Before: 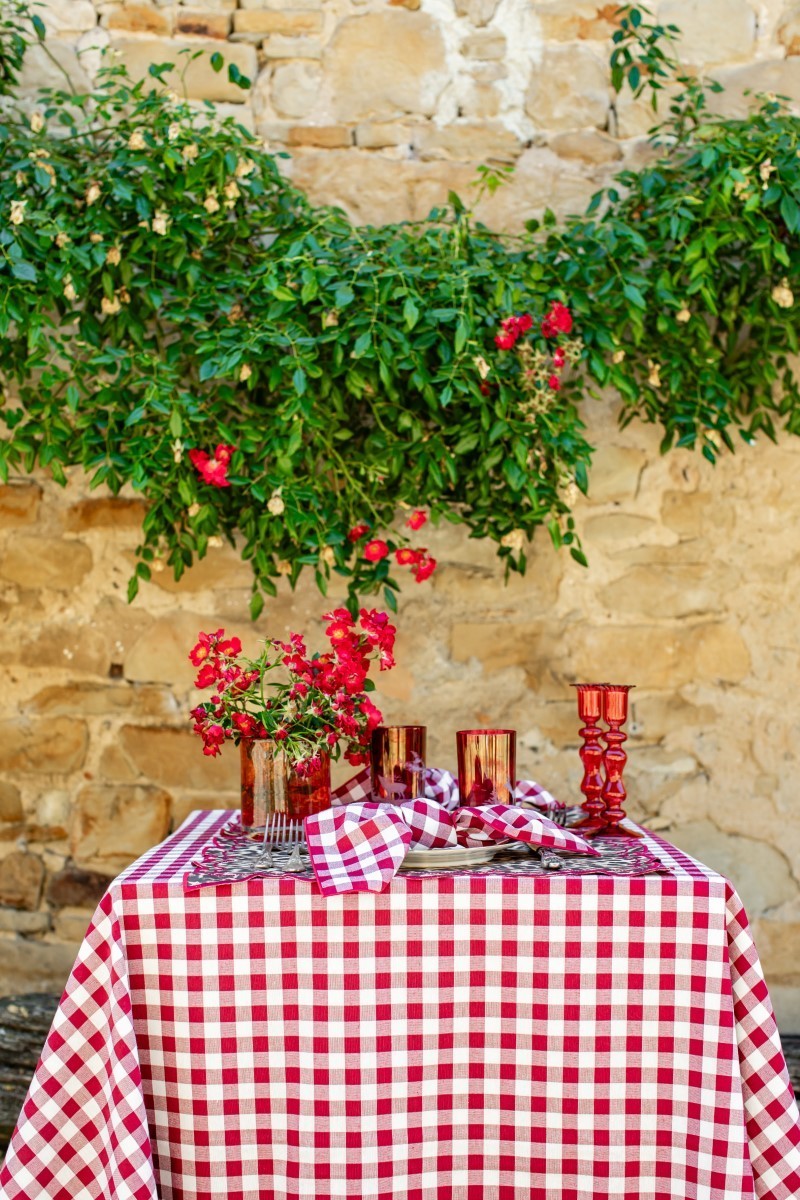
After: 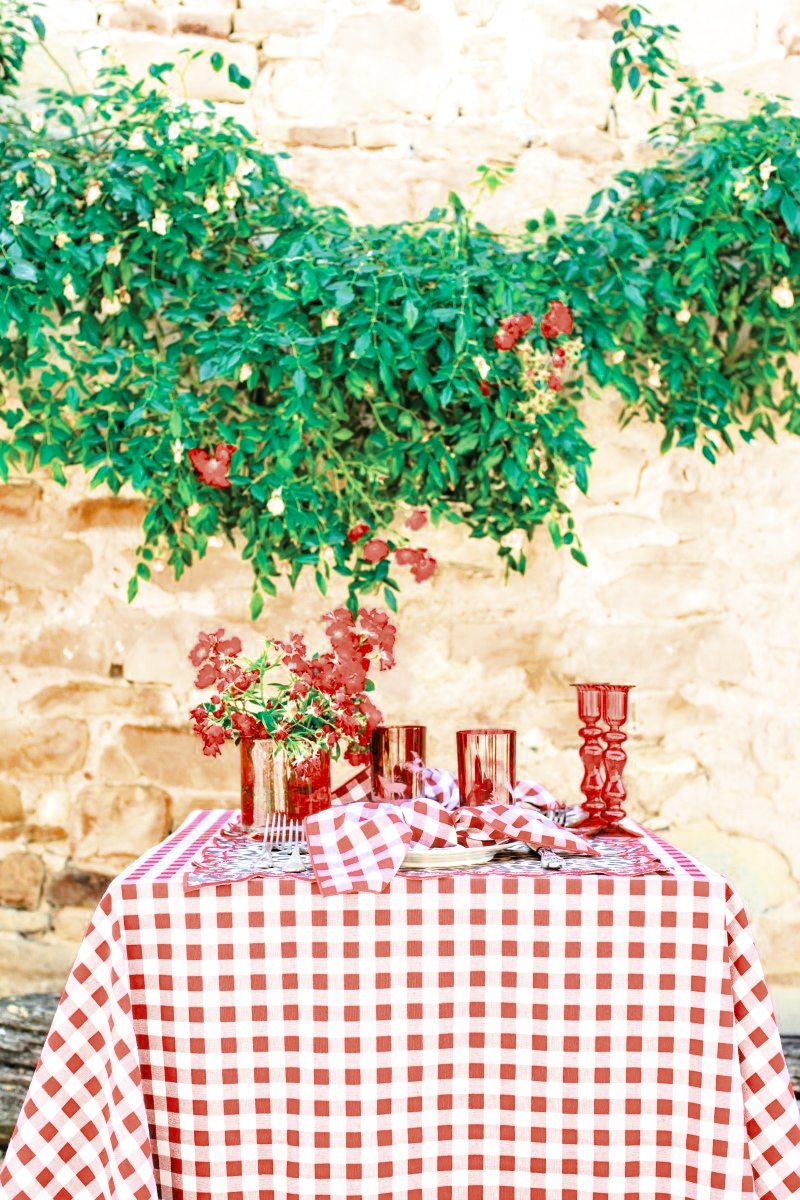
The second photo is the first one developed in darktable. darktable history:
color zones: curves: ch0 [(0, 0.5) (0.125, 0.4) (0.25, 0.5) (0.375, 0.4) (0.5, 0.4) (0.625, 0.6) (0.75, 0.6) (0.875, 0.5)]; ch1 [(0, 0.35) (0.125, 0.45) (0.25, 0.35) (0.375, 0.35) (0.5, 0.35) (0.625, 0.35) (0.75, 0.45) (0.875, 0.35)]; ch2 [(0, 0.6) (0.125, 0.5) (0.25, 0.5) (0.375, 0.6) (0.5, 0.6) (0.625, 0.5) (0.75, 0.5) (0.875, 0.5)]
exposure: exposure 2.25 EV, compensate highlight preservation false
filmic rgb: black relative exposure -8.42 EV, white relative exposure 4.68 EV, hardness 3.82, color science v6 (2022)
white balance: red 0.982, blue 1.018
